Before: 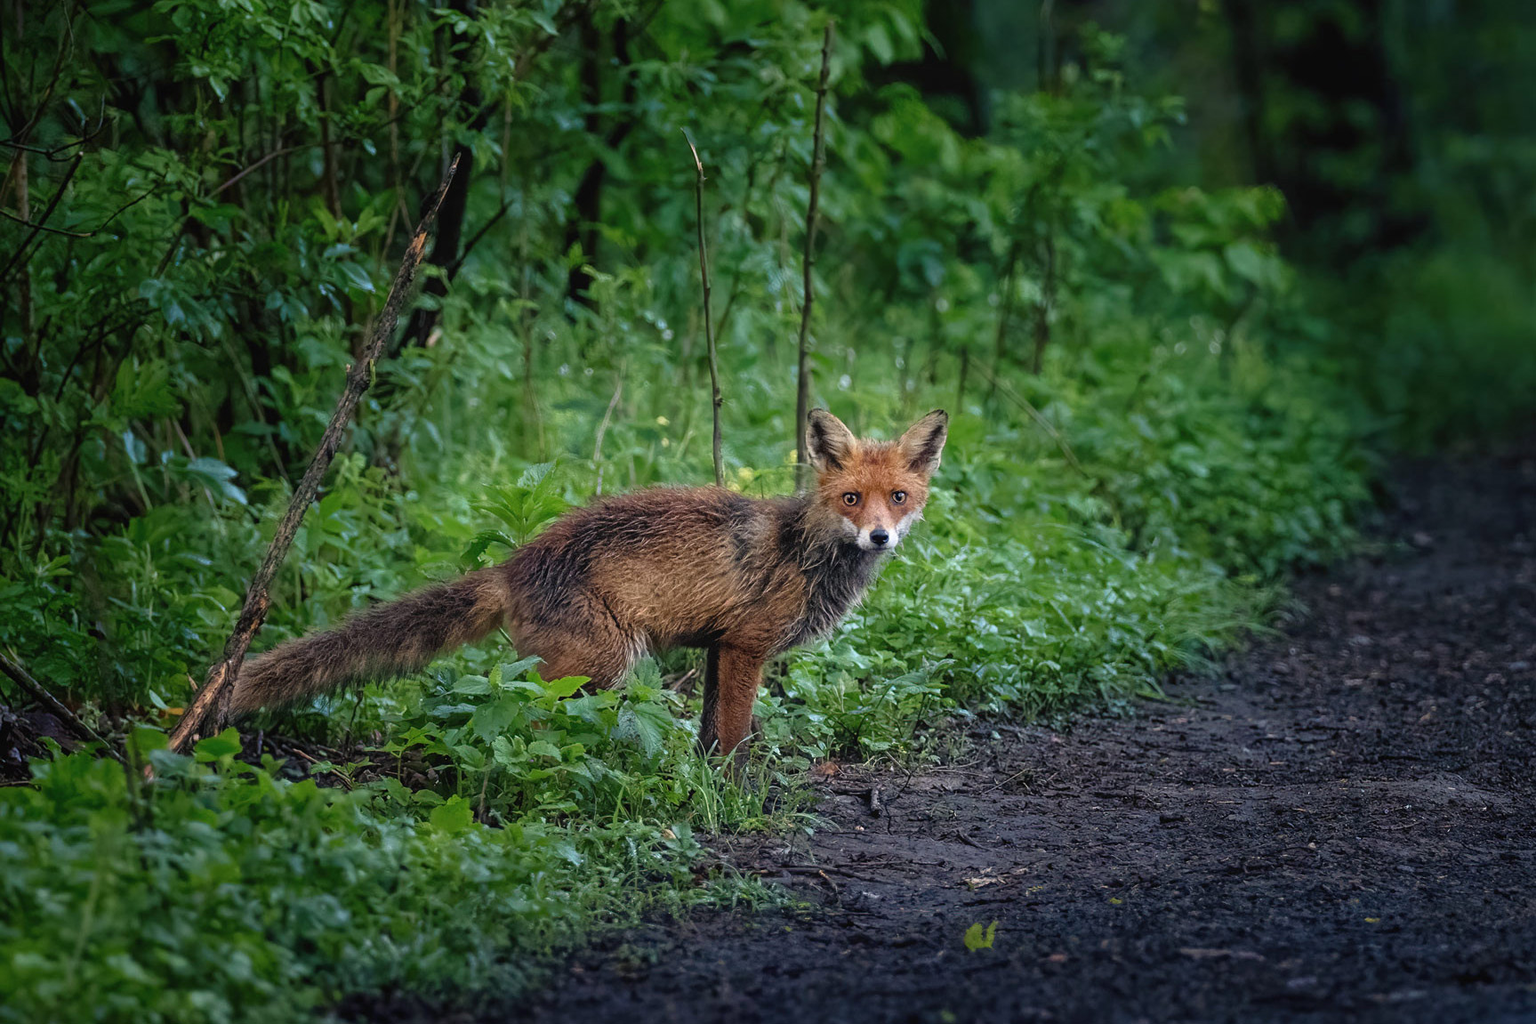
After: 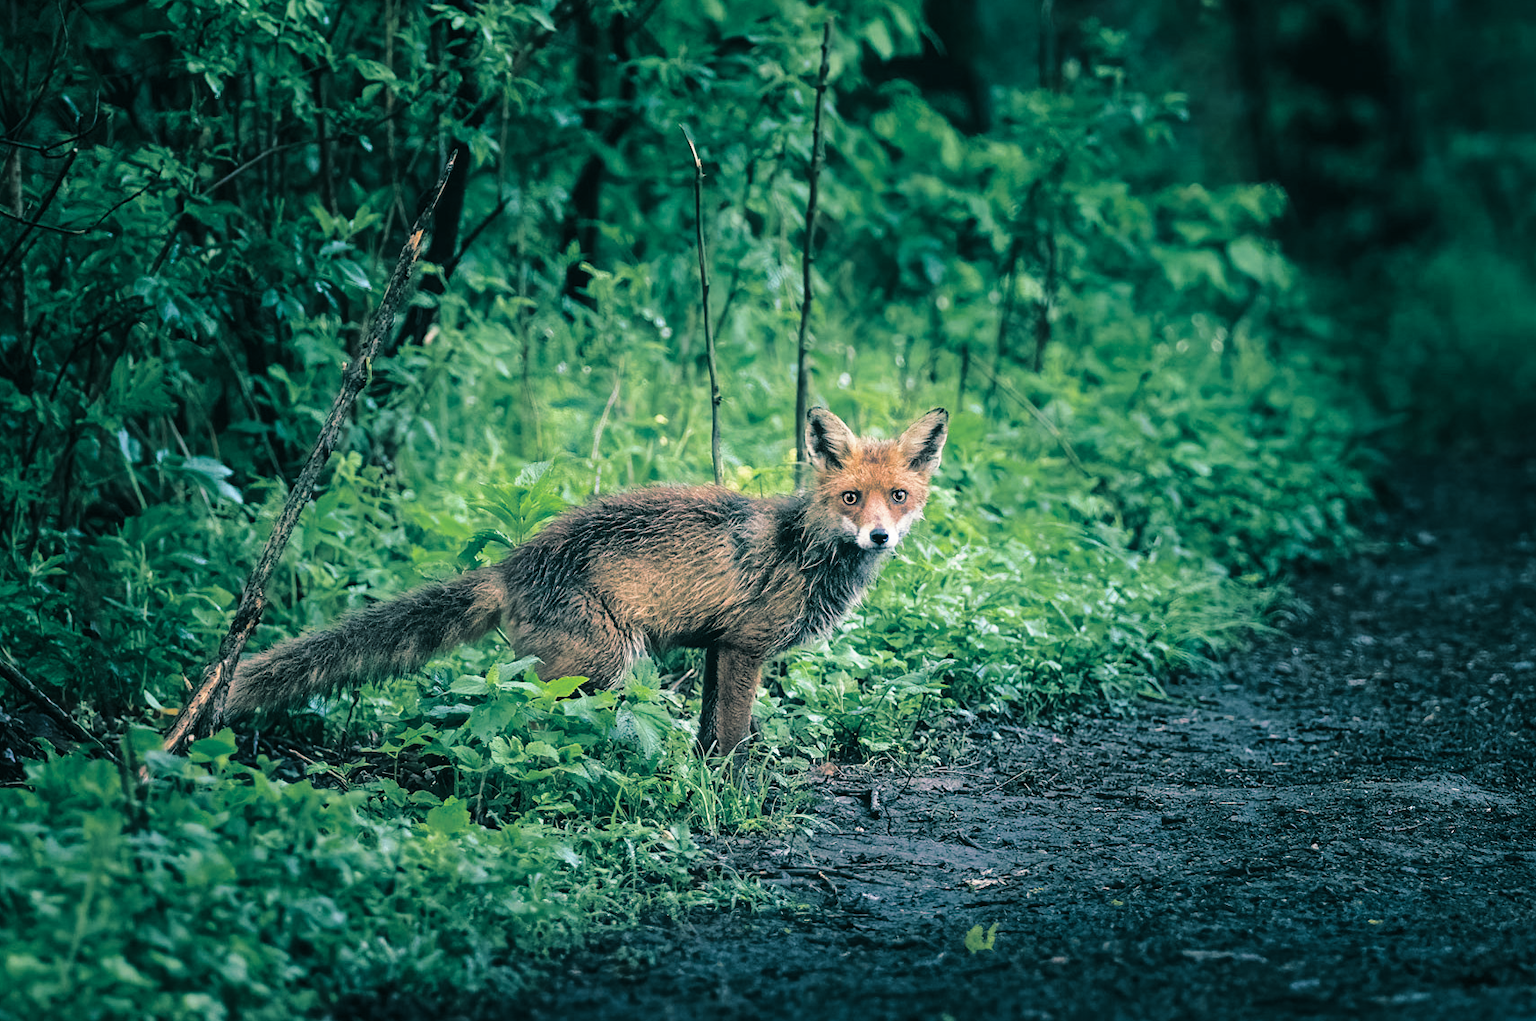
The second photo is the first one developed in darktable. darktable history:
split-toning: shadows › hue 186.43°, highlights › hue 49.29°, compress 30.29%
crop: left 0.434%, top 0.485%, right 0.244%, bottom 0.386%
base curve: curves: ch0 [(0, 0) (0.028, 0.03) (0.121, 0.232) (0.46, 0.748) (0.859, 0.968) (1, 1)], preserve colors none
